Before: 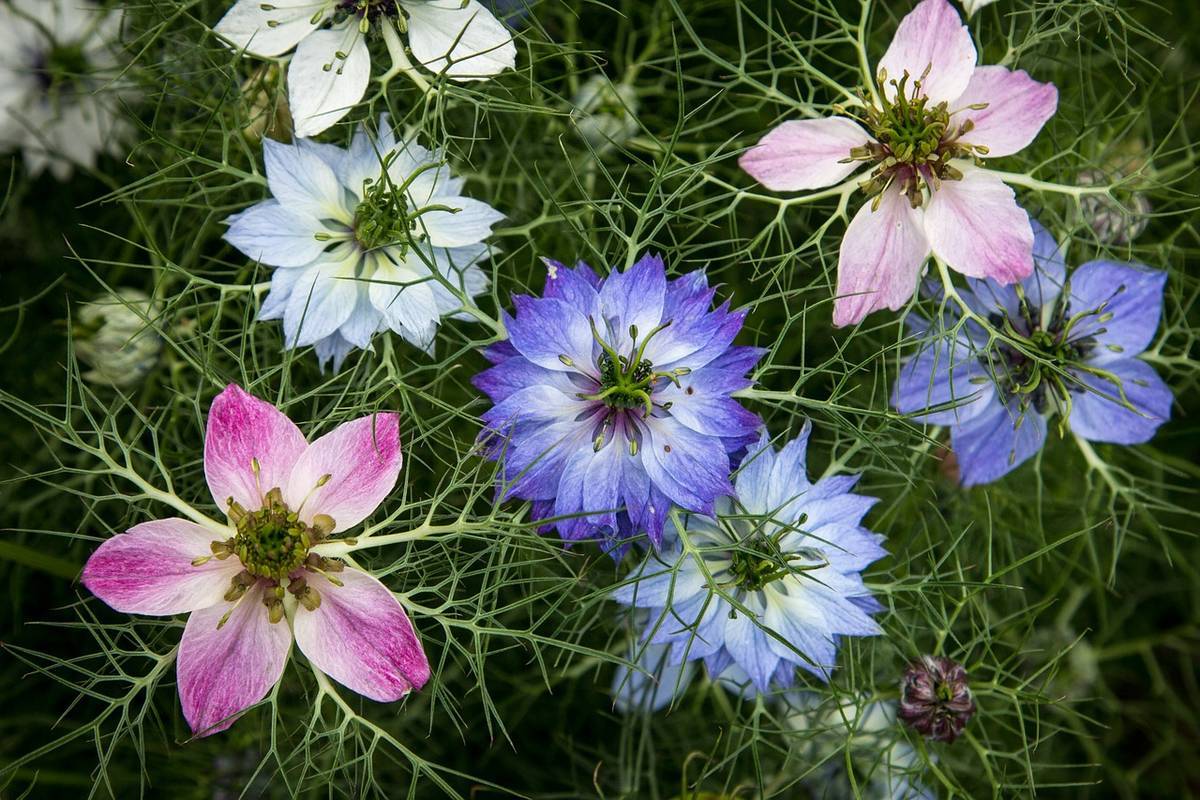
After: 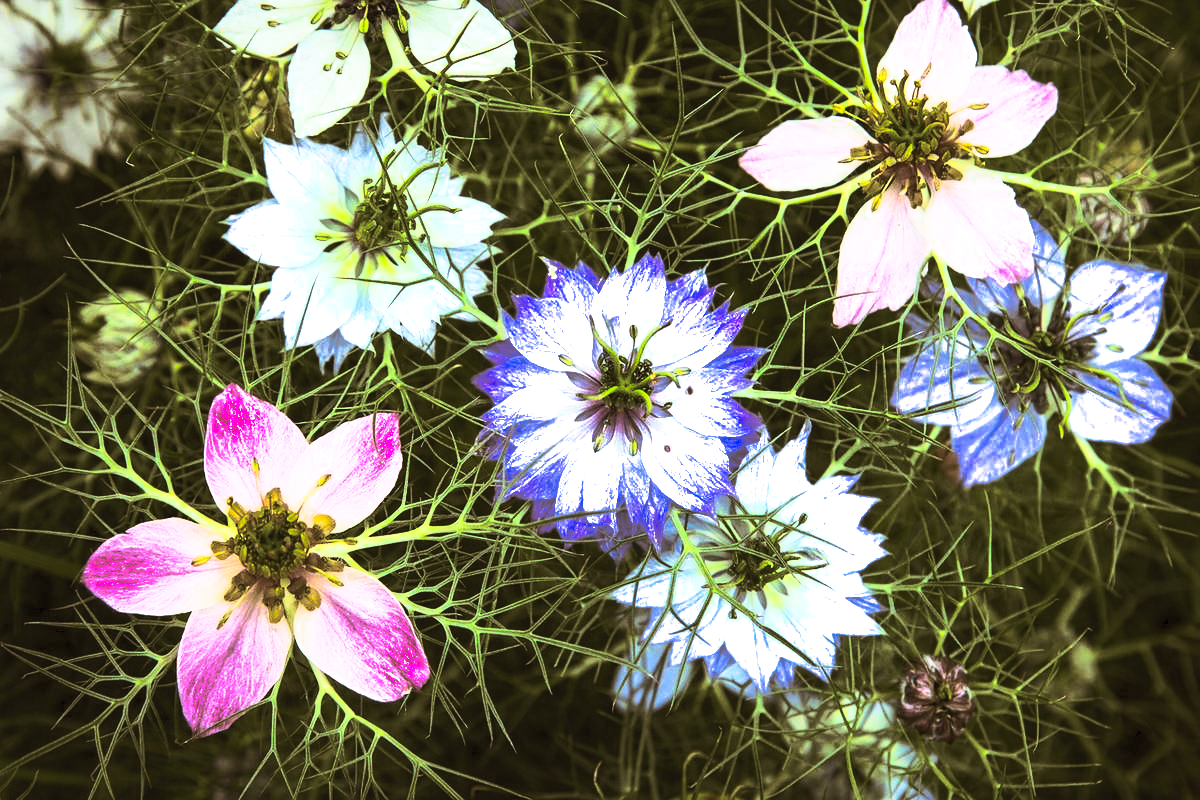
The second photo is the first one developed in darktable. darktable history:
contrast brightness saturation: contrast 0.83, brightness 0.59, saturation 0.59
split-toning: shadows › hue 37.98°, highlights › hue 185.58°, balance -55.261
shadows and highlights: shadows 40, highlights -60
